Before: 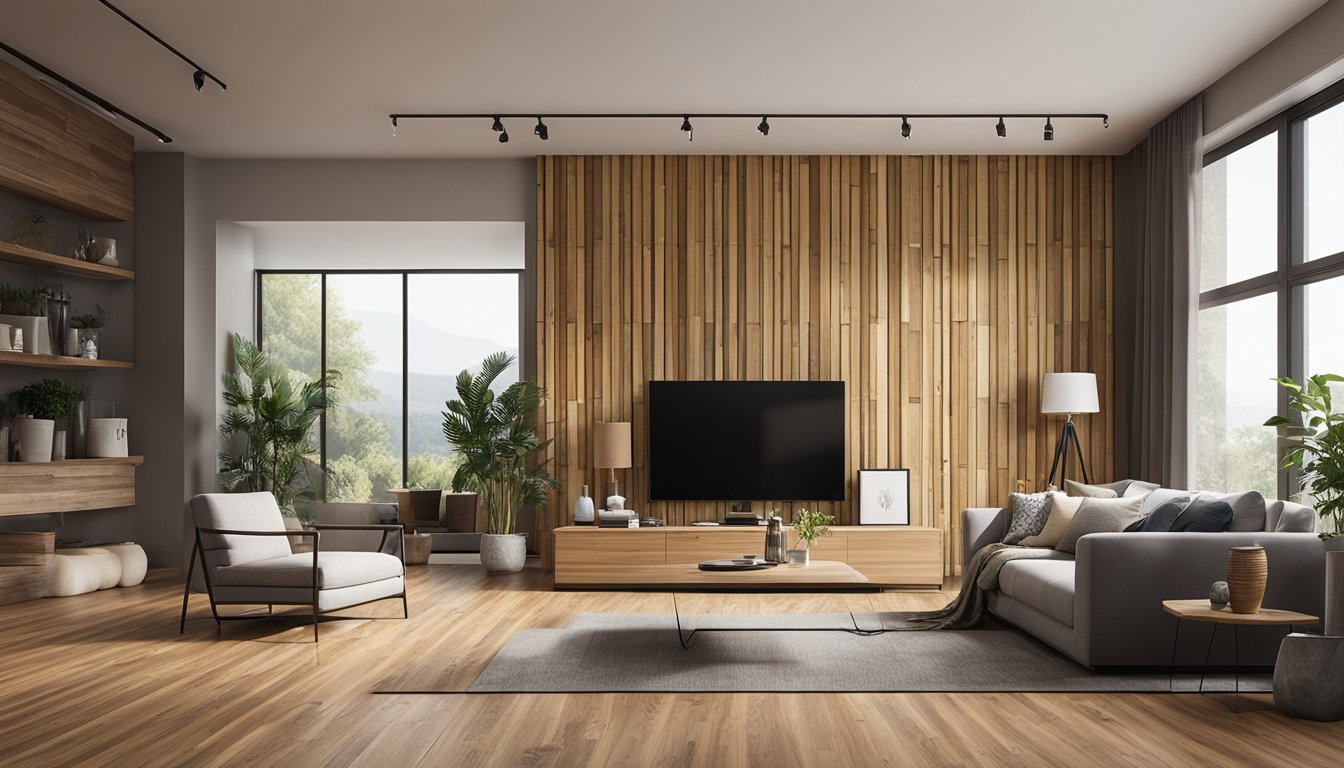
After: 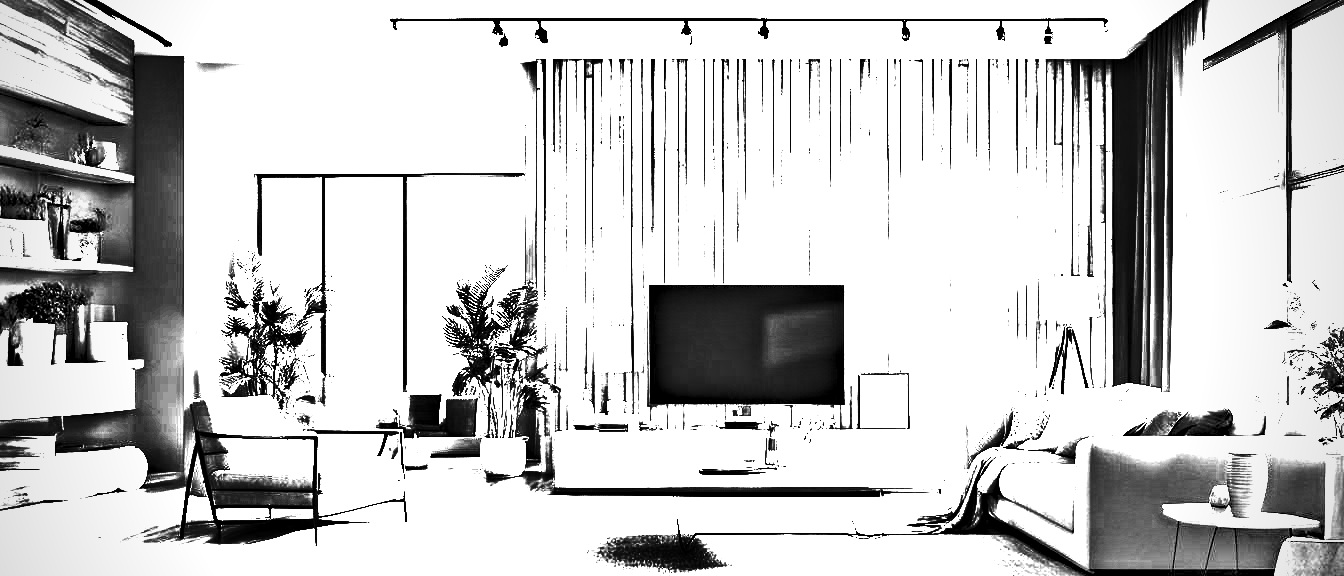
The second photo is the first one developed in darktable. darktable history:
white balance: red 8, blue 8
shadows and highlights: shadows 20.91, highlights -82.73, soften with gaussian
crop and rotate: top 12.5%, bottom 12.5%
rotate and perspective: automatic cropping original format, crop left 0, crop top 0
vibrance: vibrance 20%
vignetting: on, module defaults
highpass: sharpness 49.79%, contrast boost 49.79%
